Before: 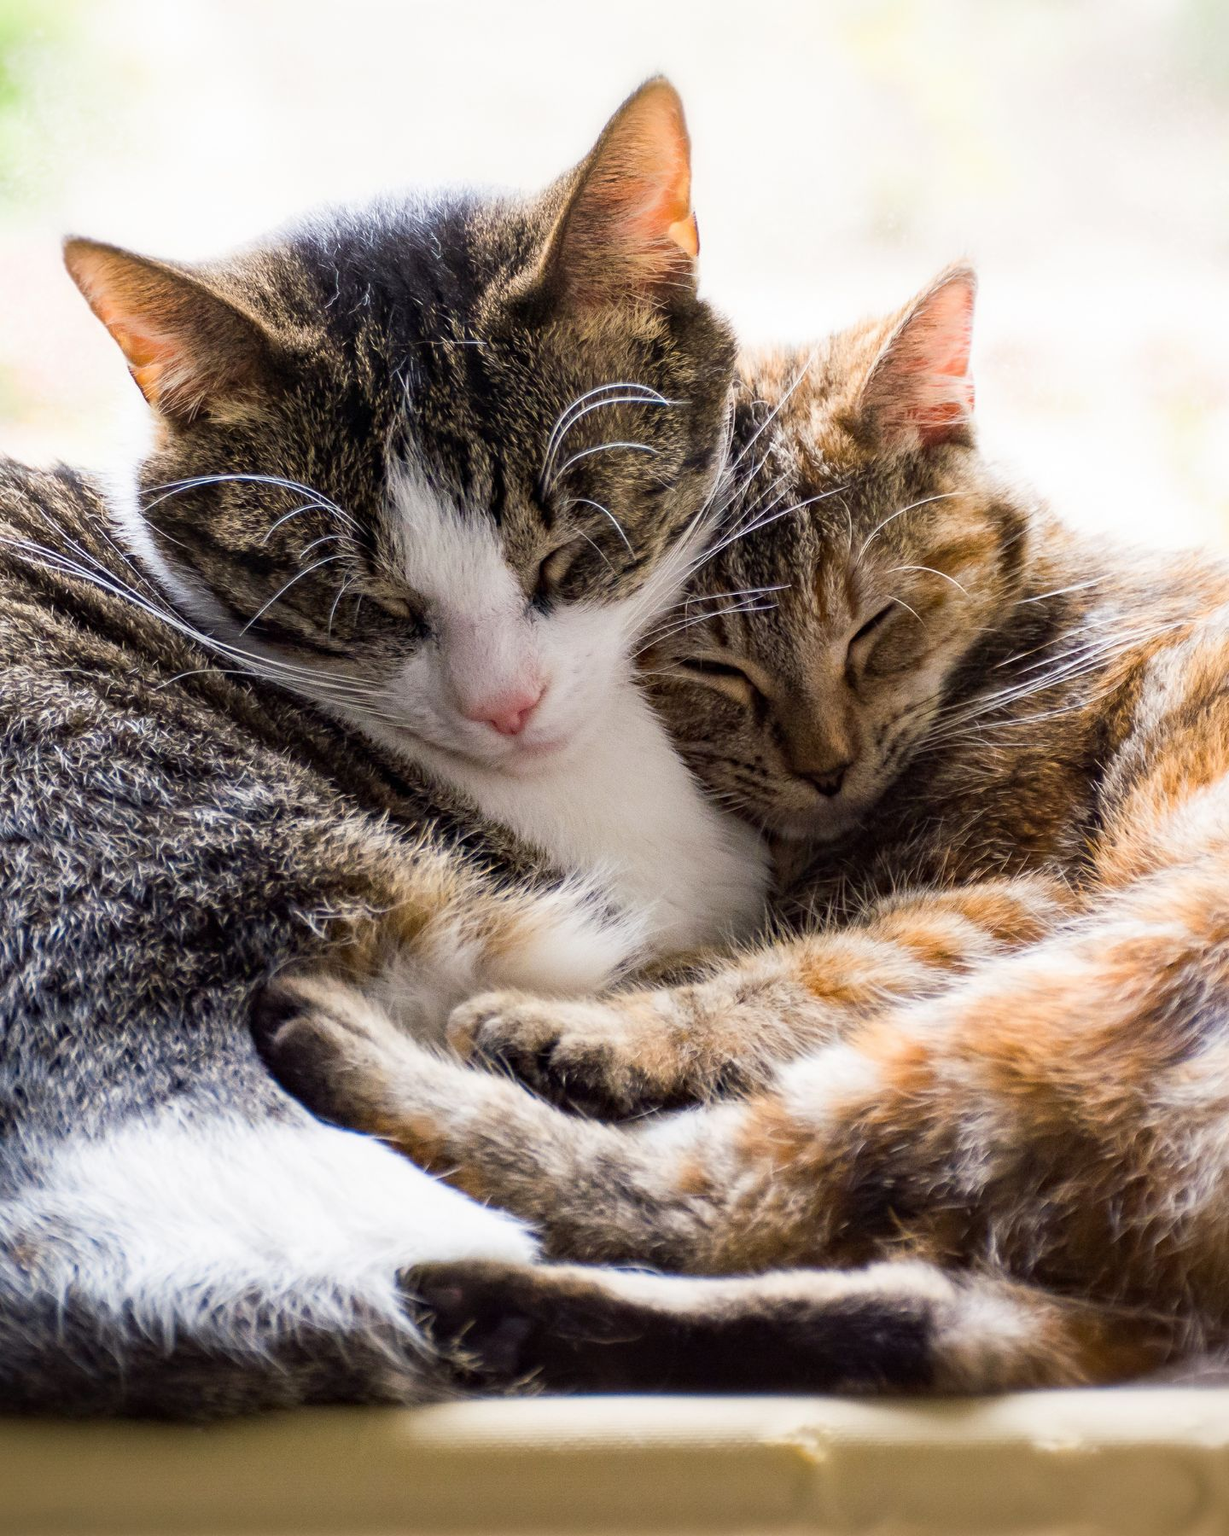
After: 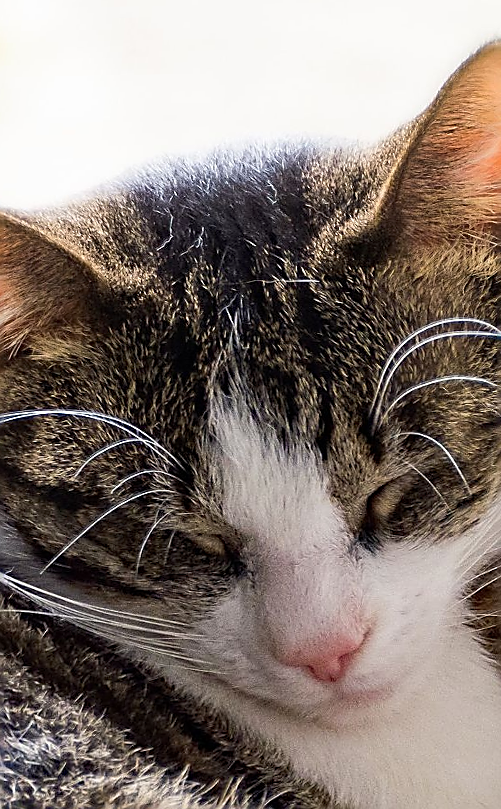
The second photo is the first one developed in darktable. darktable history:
rotate and perspective: rotation 0.72°, lens shift (vertical) -0.352, lens shift (horizontal) -0.051, crop left 0.152, crop right 0.859, crop top 0.019, crop bottom 0.964
sharpen: radius 1.4, amount 1.25, threshold 0.7
crop and rotate: left 10.817%, top 0.062%, right 47.194%, bottom 53.626%
